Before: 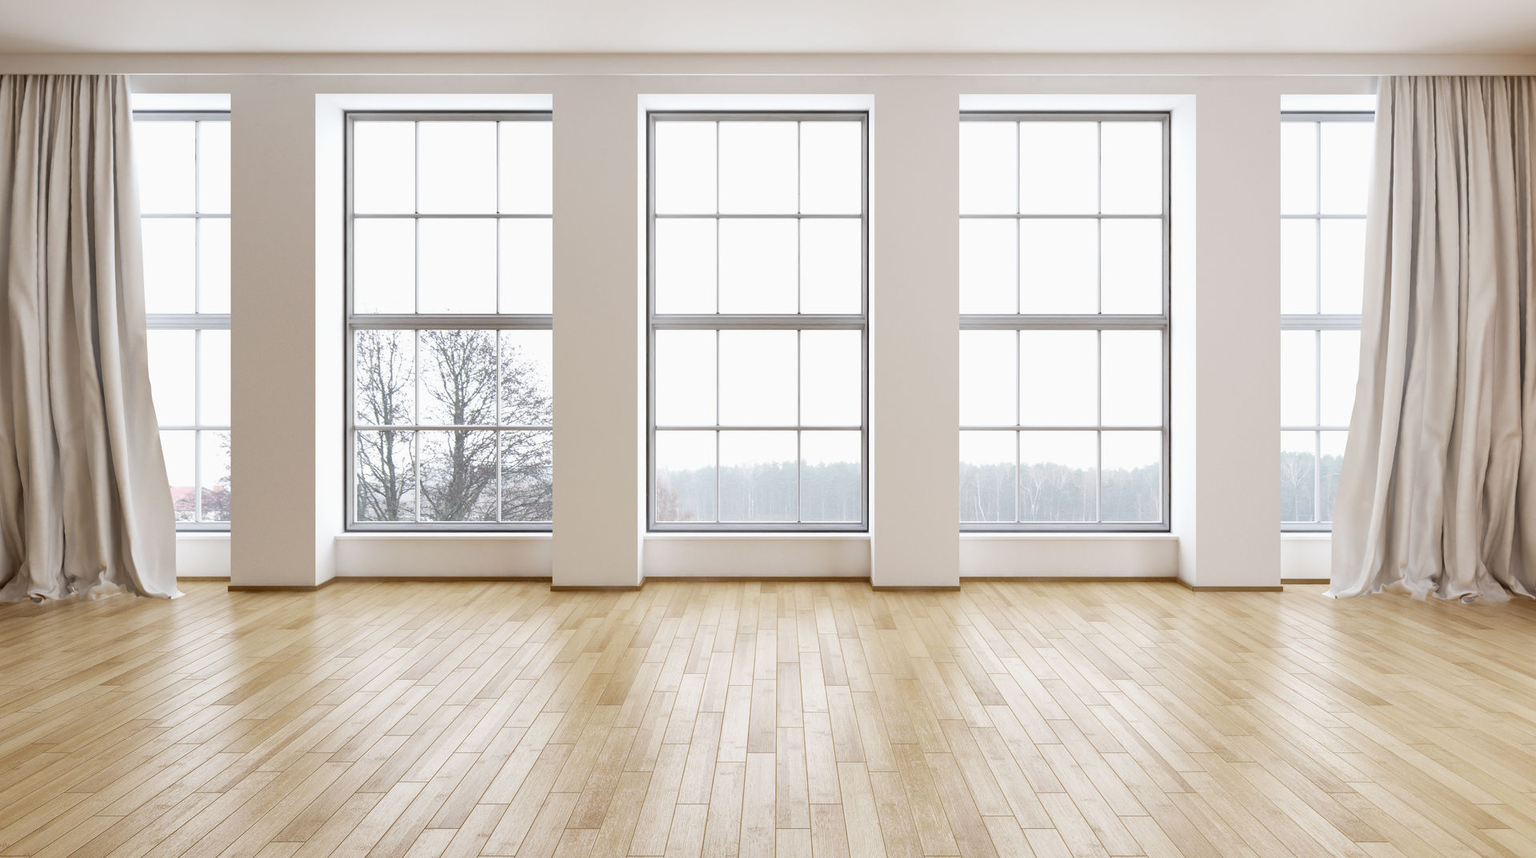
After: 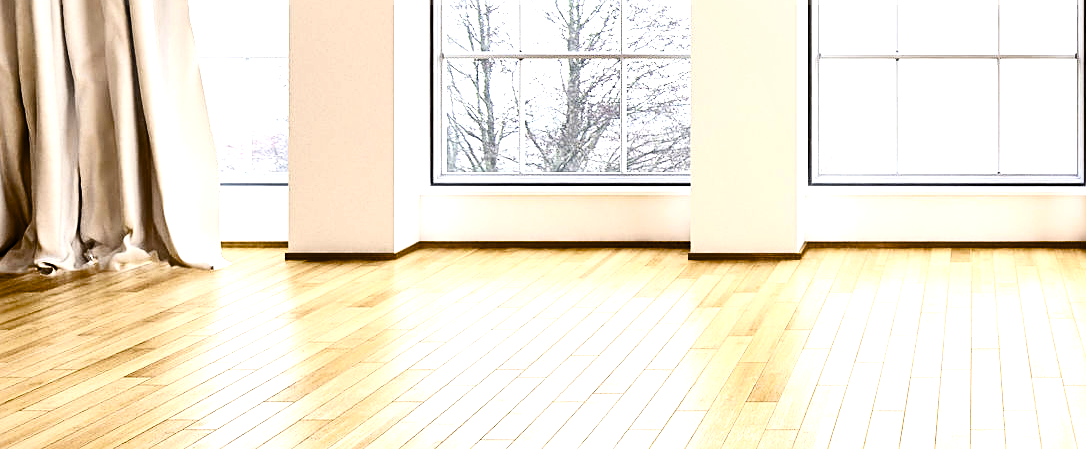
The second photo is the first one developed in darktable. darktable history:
tone equalizer: -8 EV -1.1 EV, -7 EV -1.05 EV, -6 EV -0.851 EV, -5 EV -0.57 EV, -3 EV 0.584 EV, -2 EV 0.856 EV, -1 EV 0.994 EV, +0 EV 1.08 EV, edges refinement/feathering 500, mask exposure compensation -1.57 EV, preserve details no
contrast brightness saturation: contrast 0.202, brightness 0.157, saturation 0.219
exposure: black level correction 0.002, exposure -0.099 EV, compensate highlight preservation false
color balance rgb: shadows lift › luminance -9.826%, global offset › luminance -0.509%, perceptual saturation grading › global saturation 20%, perceptual saturation grading › highlights -25.114%, perceptual saturation grading › shadows 50.469%, global vibrance 9.189%, contrast 14.396%, saturation formula JzAzBz (2021)
local contrast: mode bilateral grid, contrast 21, coarseness 50, detail 128%, midtone range 0.2
crop: top 44.765%, right 43.436%, bottom 13.334%
sharpen: on, module defaults
